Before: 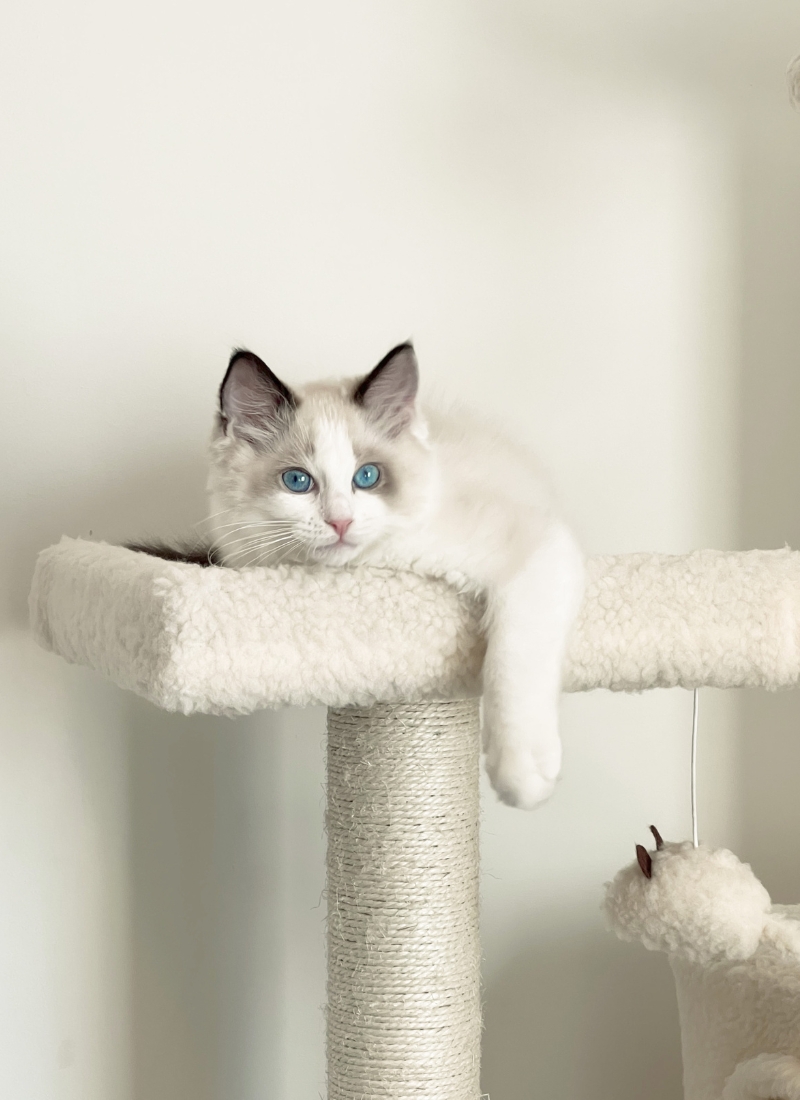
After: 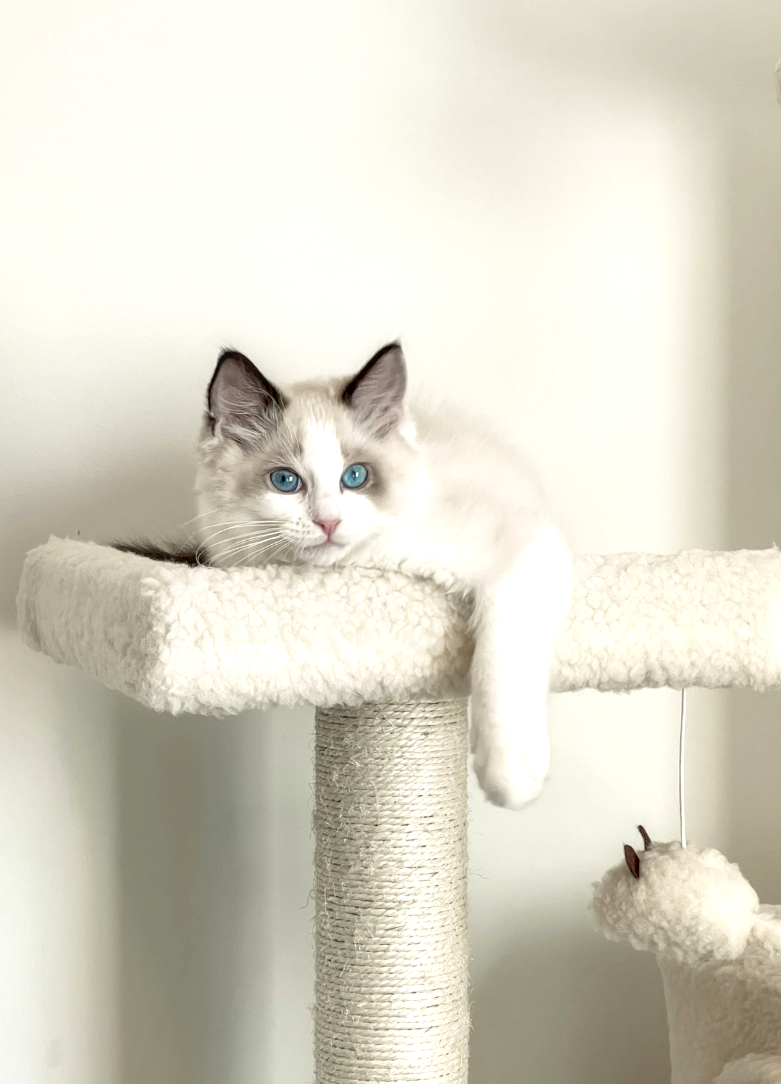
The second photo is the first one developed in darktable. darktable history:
color balance rgb: shadows lift › chroma 0.776%, shadows lift › hue 110.55°, perceptual saturation grading › global saturation 9.653%
local contrast: detail 150%
exposure: exposure 0.201 EV, compensate highlight preservation false
crop and rotate: left 1.561%, right 0.742%, bottom 1.439%
contrast equalizer: y [[0.6 ×6], [0.55 ×6], [0 ×6], [0 ×6], [0 ×6]], mix -0.362
